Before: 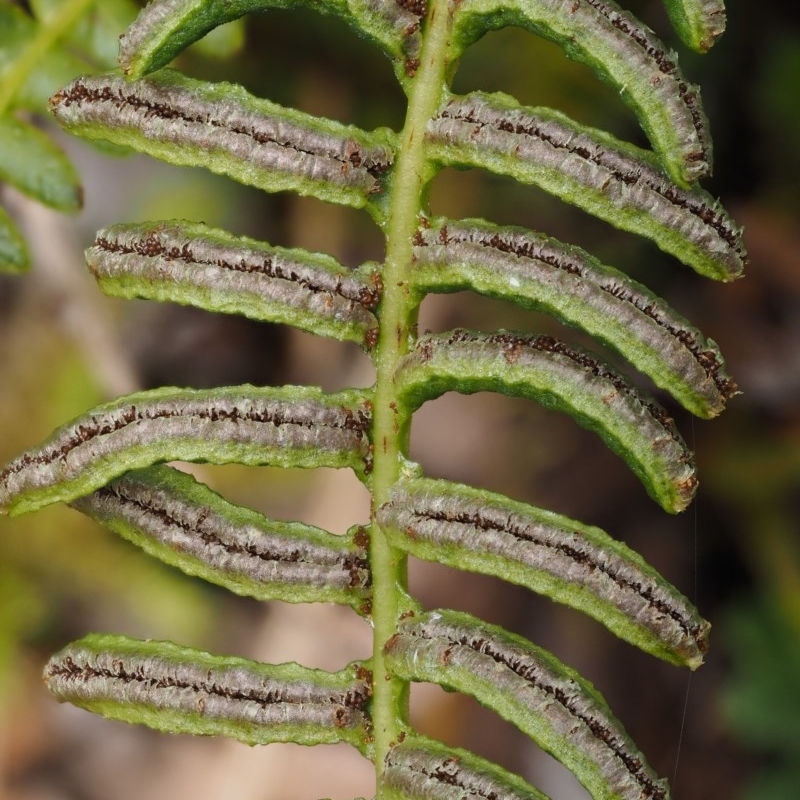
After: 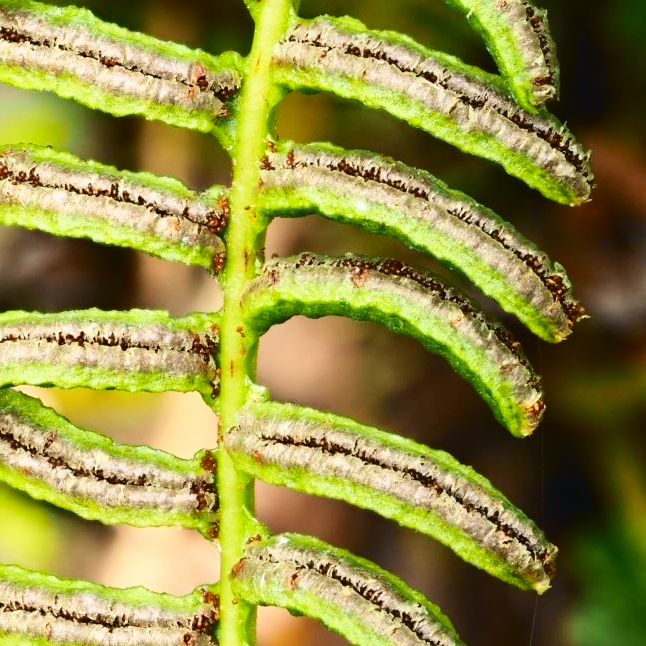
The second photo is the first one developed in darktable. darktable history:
tone curve: curves: ch0 [(0, 0.023) (0.132, 0.075) (0.251, 0.186) (0.441, 0.476) (0.662, 0.757) (0.849, 0.927) (1, 0.99)]; ch1 [(0, 0) (0.447, 0.411) (0.483, 0.469) (0.498, 0.496) (0.518, 0.514) (0.561, 0.59) (0.606, 0.659) (0.657, 0.725) (0.869, 0.916) (1, 1)]; ch2 [(0, 0) (0.307, 0.315) (0.425, 0.438) (0.483, 0.477) (0.503, 0.503) (0.526, 0.553) (0.552, 0.601) (0.615, 0.669) (0.703, 0.797) (0.985, 0.966)], color space Lab, independent channels
exposure: exposure 0.2 EV, compensate highlight preservation false
base curve: curves: ch0 [(0, 0) (0.579, 0.807) (1, 1)], preserve colors none
crop: left 19.159%, top 9.58%, bottom 9.58%
